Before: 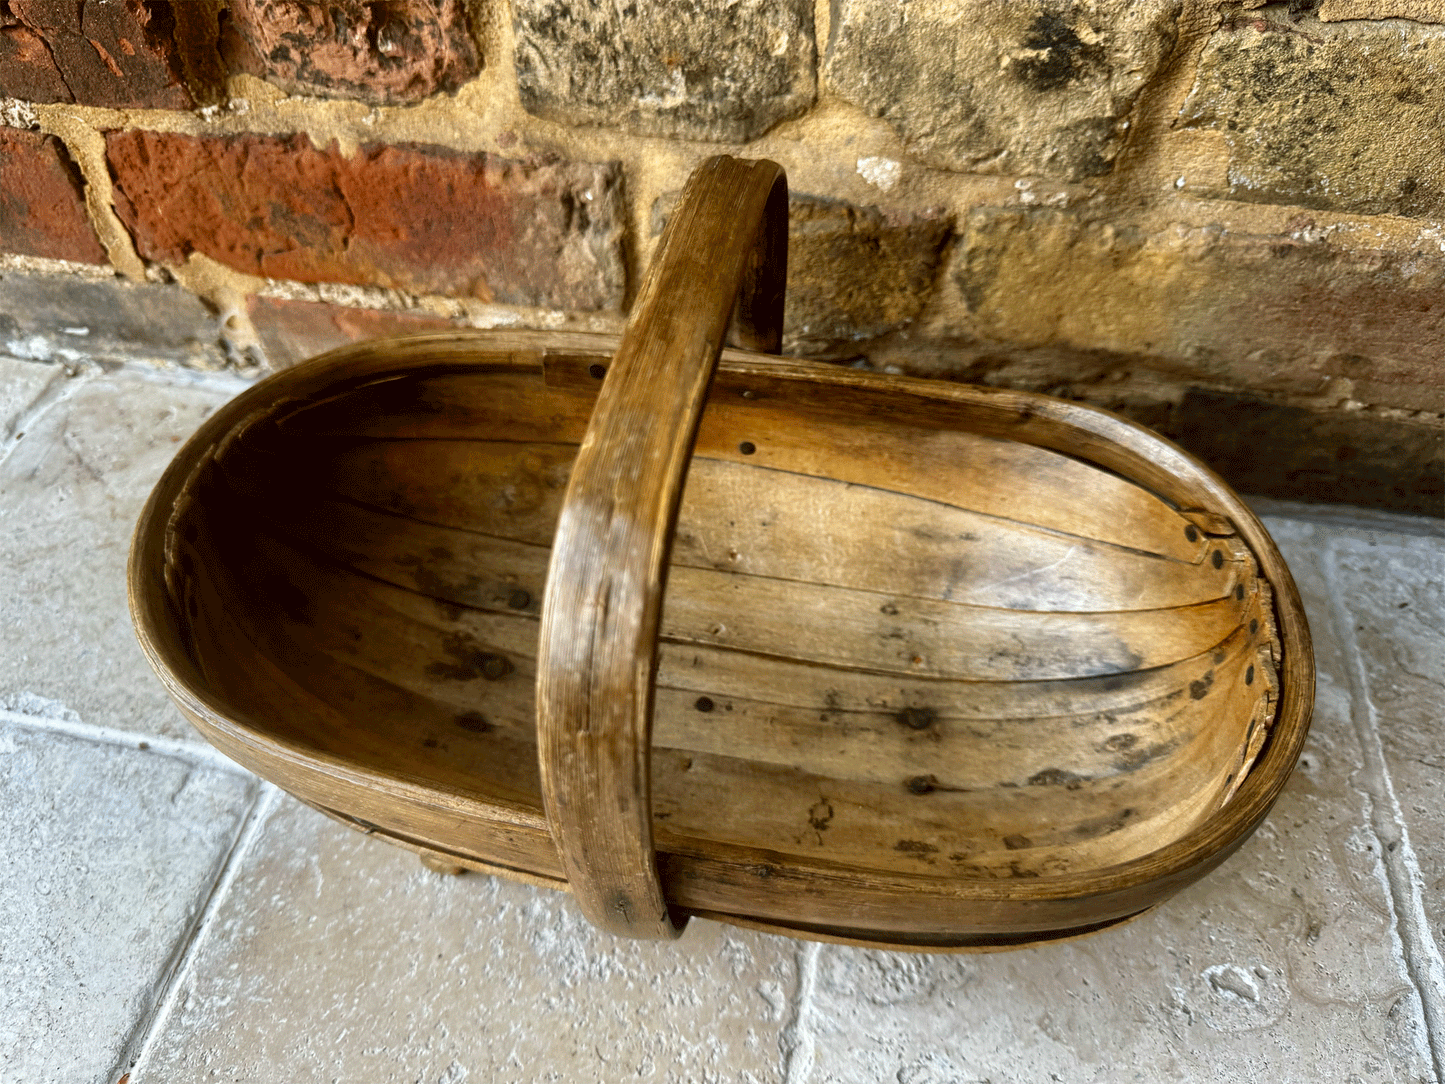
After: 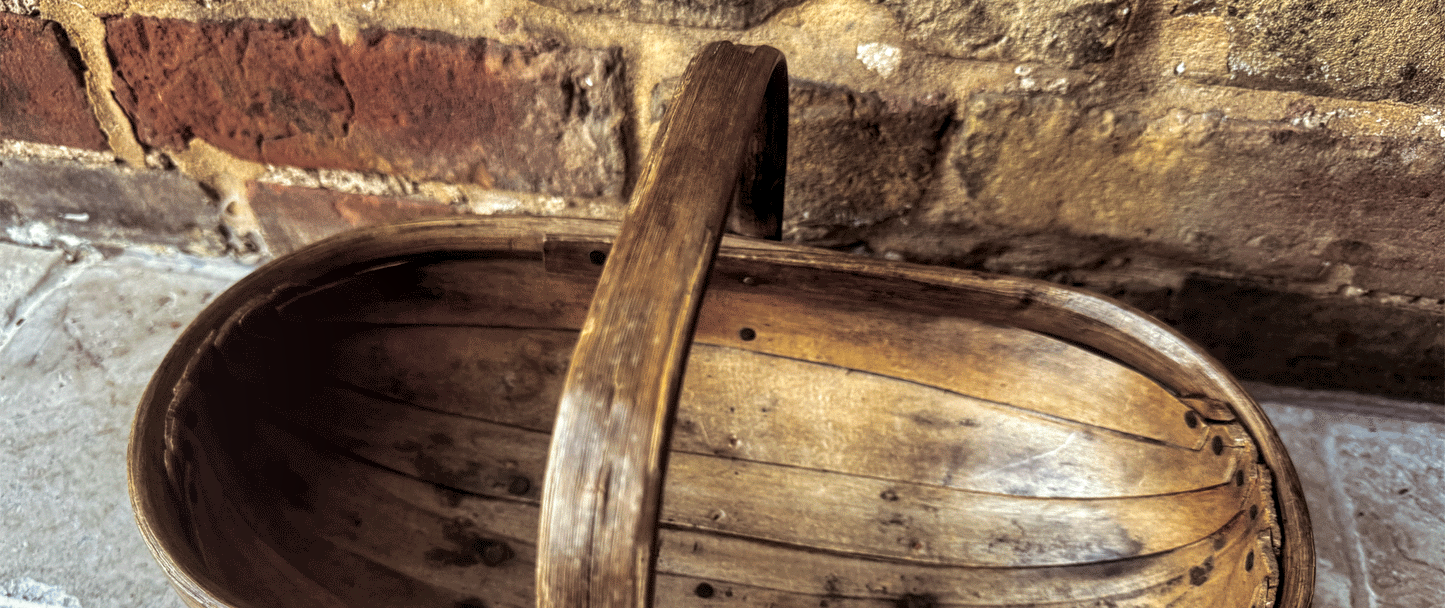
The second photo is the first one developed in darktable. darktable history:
local contrast: on, module defaults
split-toning: shadows › saturation 0.2
crop and rotate: top 10.605%, bottom 33.274%
